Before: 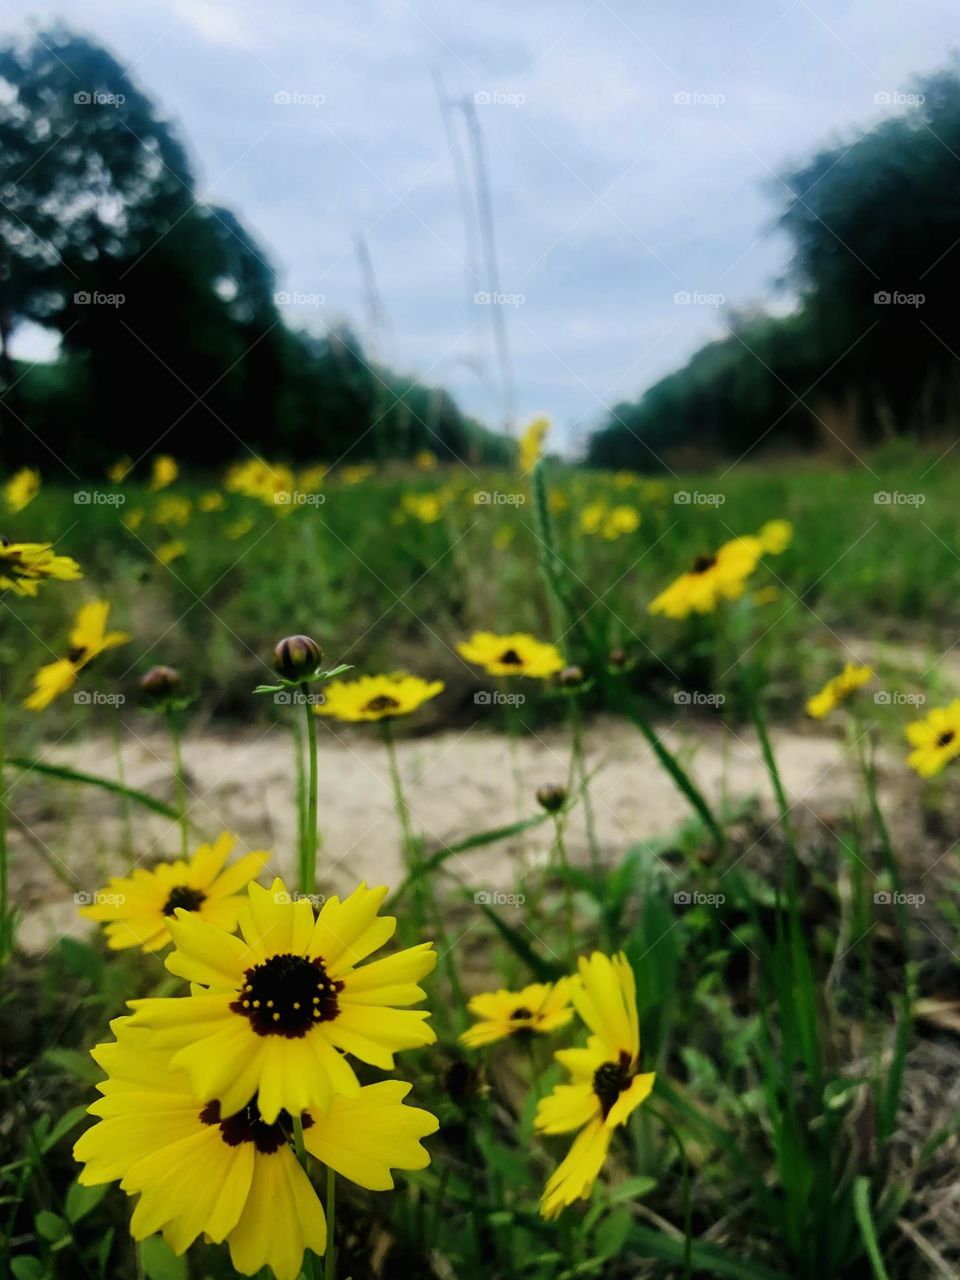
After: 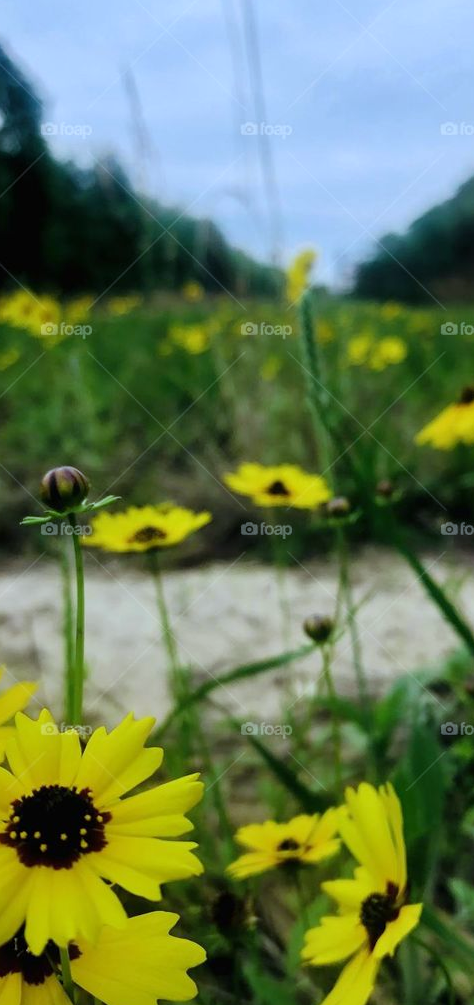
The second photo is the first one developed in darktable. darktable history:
white balance: red 0.924, blue 1.095
crop and rotate: angle 0.02°, left 24.353%, top 13.219%, right 26.156%, bottom 8.224%
